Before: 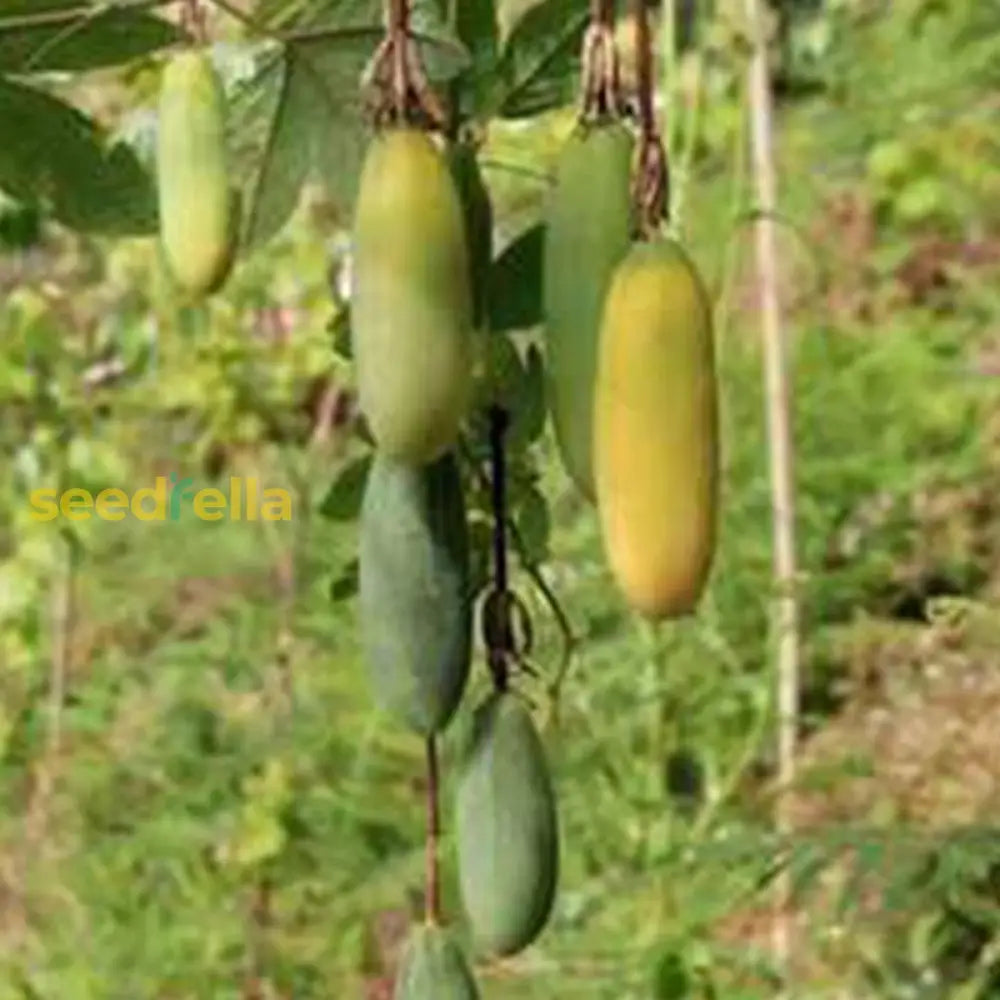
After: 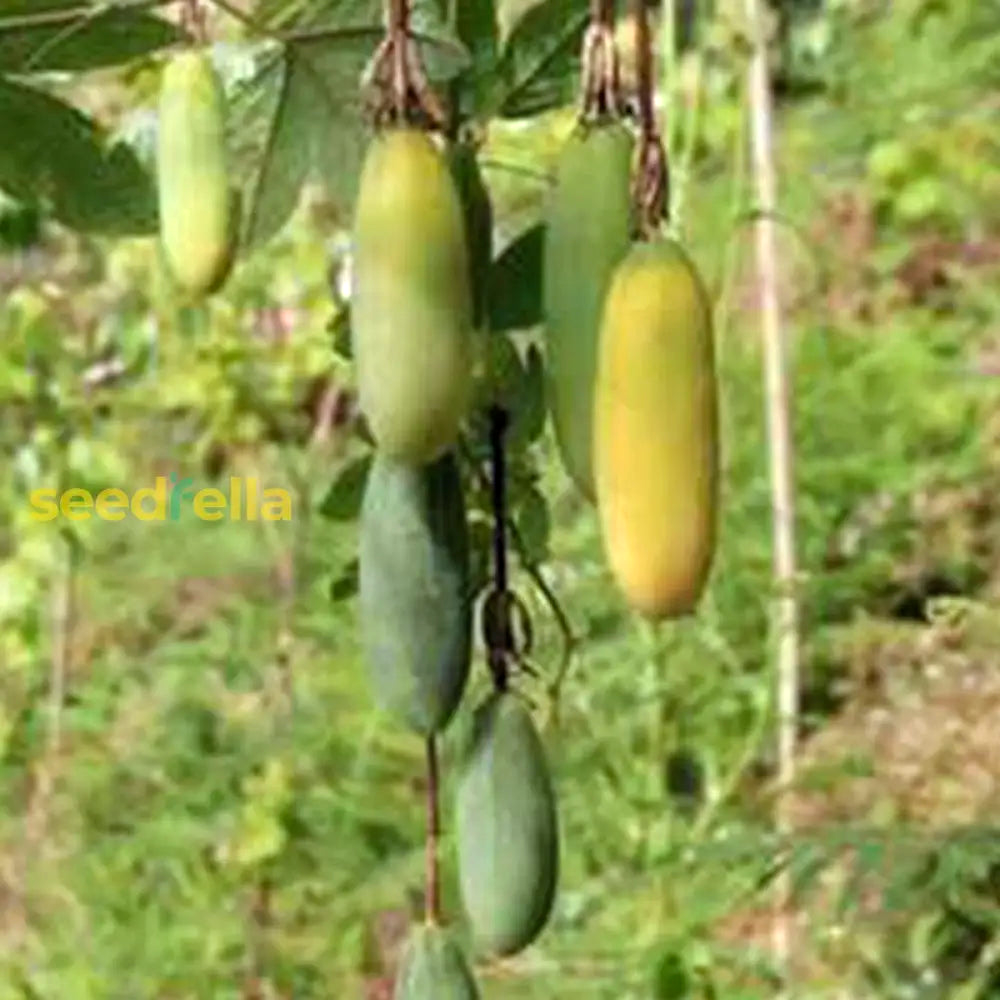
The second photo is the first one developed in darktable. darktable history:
white balance: red 0.974, blue 1.044
tone equalizer: on, module defaults
levels: mode automatic, black 0.023%, white 99.97%, levels [0.062, 0.494, 0.925]
